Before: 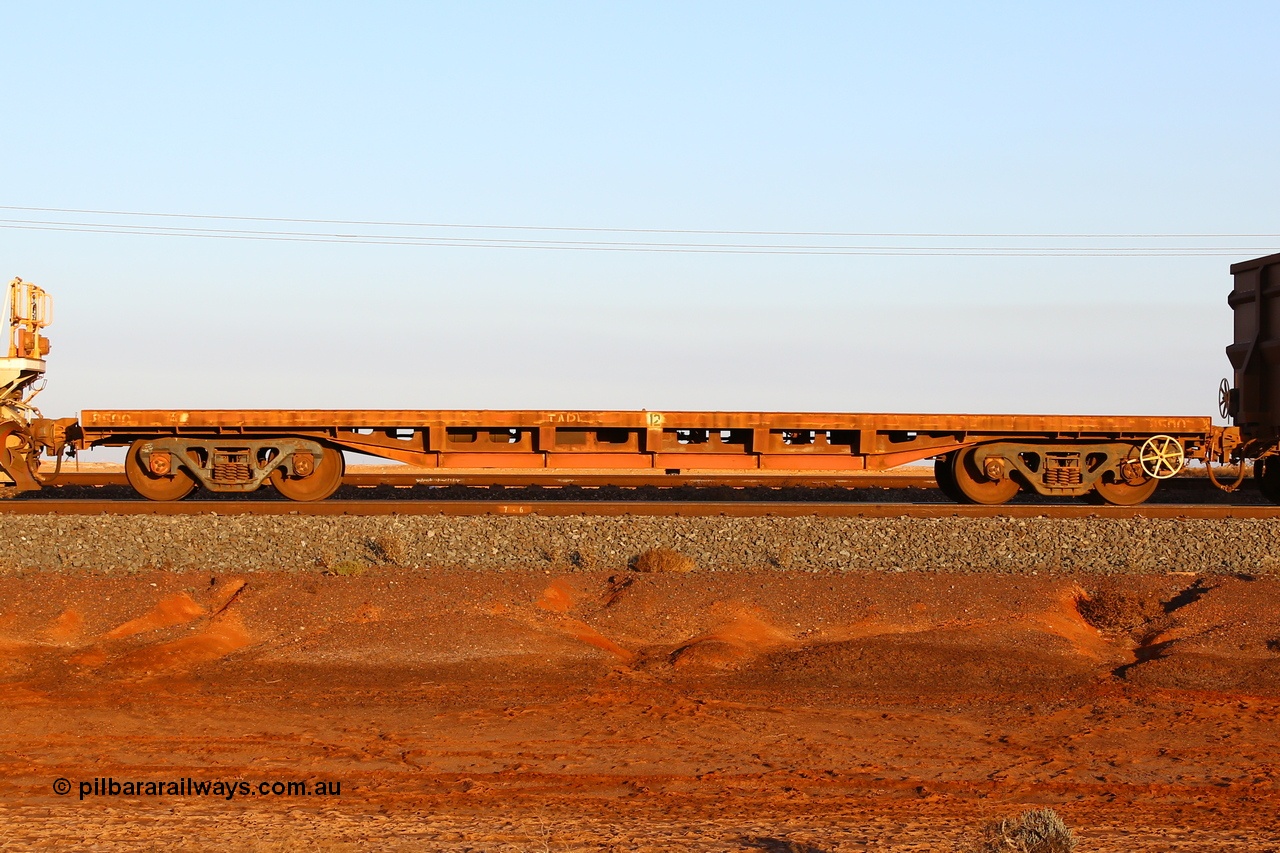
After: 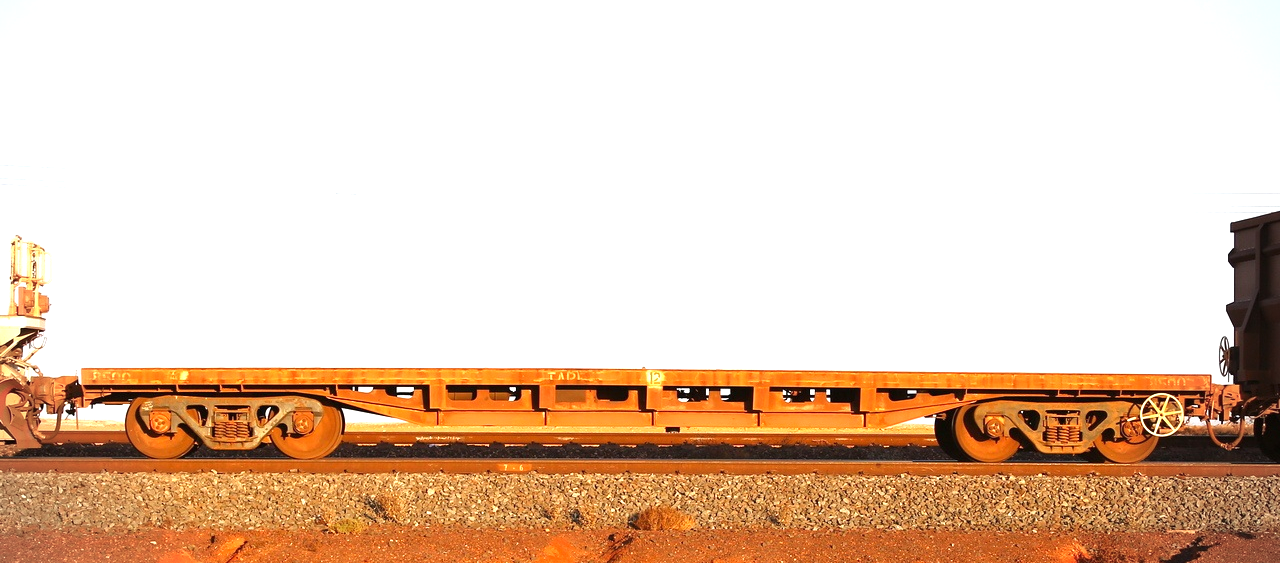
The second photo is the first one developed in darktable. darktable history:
exposure: black level correction 0, exposure 1.001 EV, compensate highlight preservation false
vignetting: width/height ratio 1.1
crop and rotate: top 4.953%, bottom 29.034%
